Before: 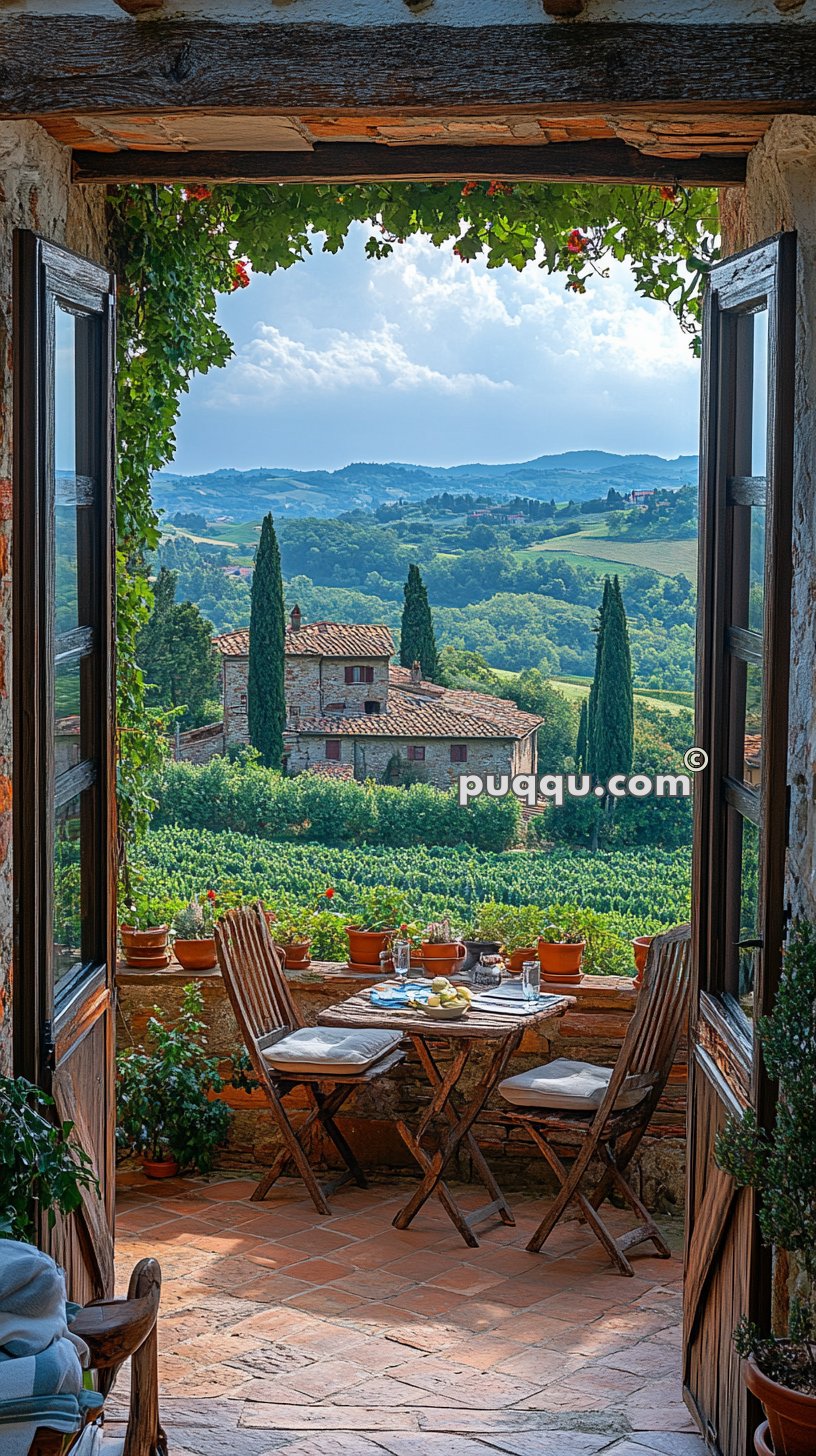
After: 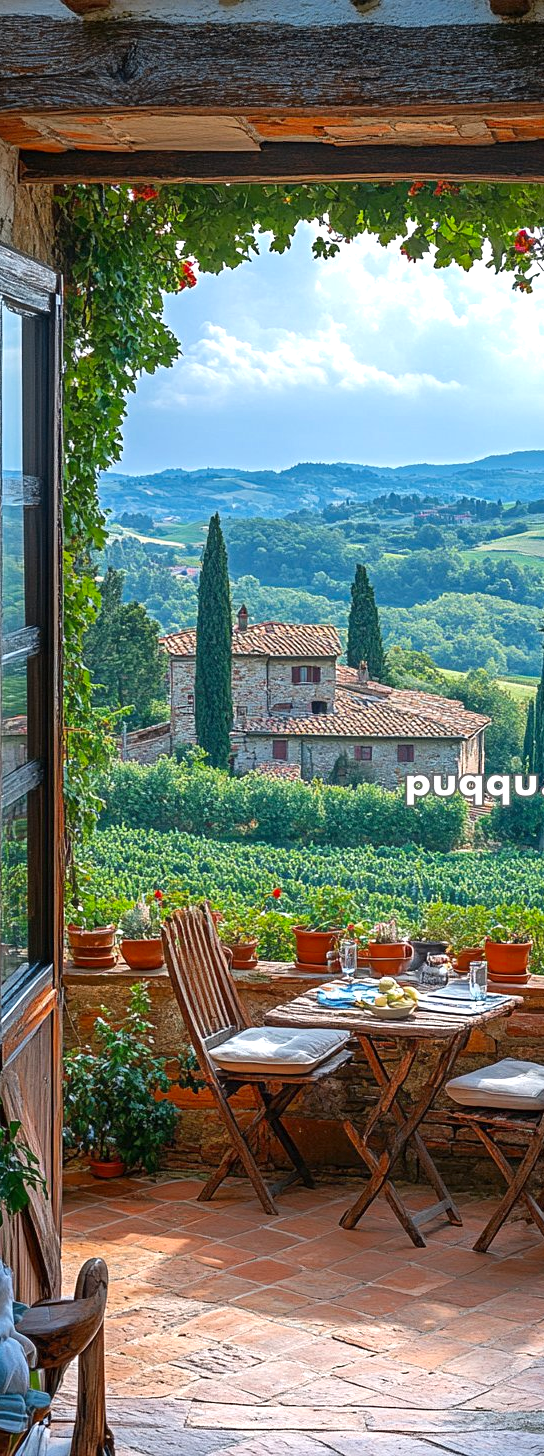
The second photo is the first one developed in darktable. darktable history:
exposure: exposure 0.648 EV, compensate highlight preservation false
crop and rotate: left 6.617%, right 26.717%
color zones: curves: ch0 [(0, 0.425) (0.143, 0.422) (0.286, 0.42) (0.429, 0.419) (0.571, 0.419) (0.714, 0.42) (0.857, 0.422) (1, 0.425)]
